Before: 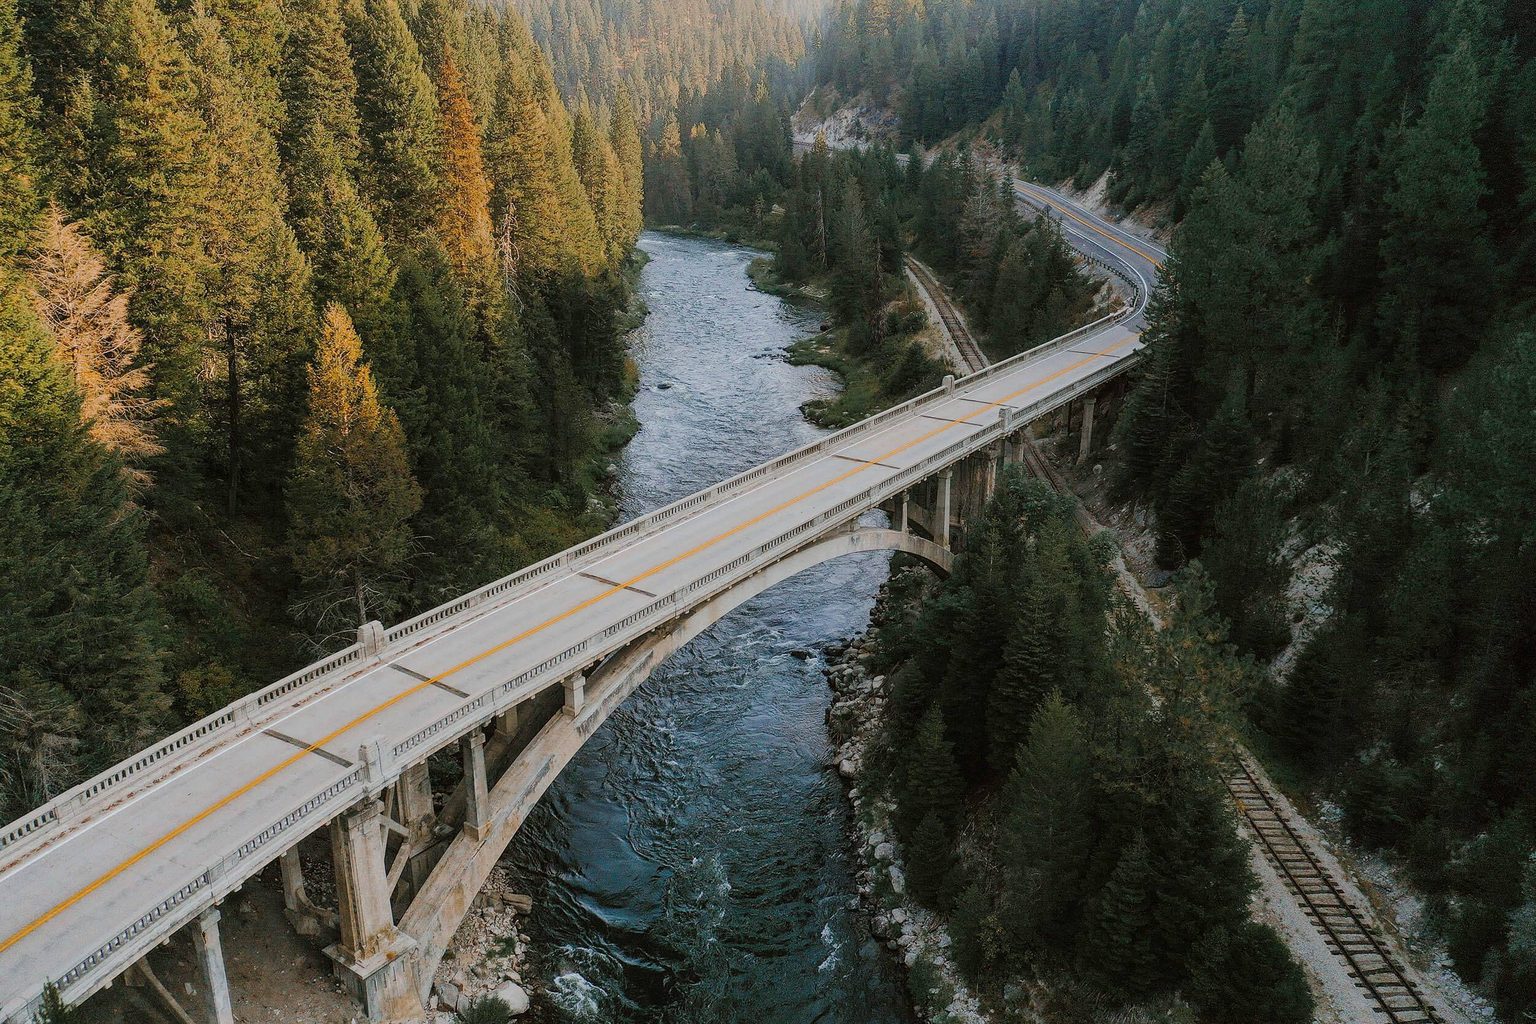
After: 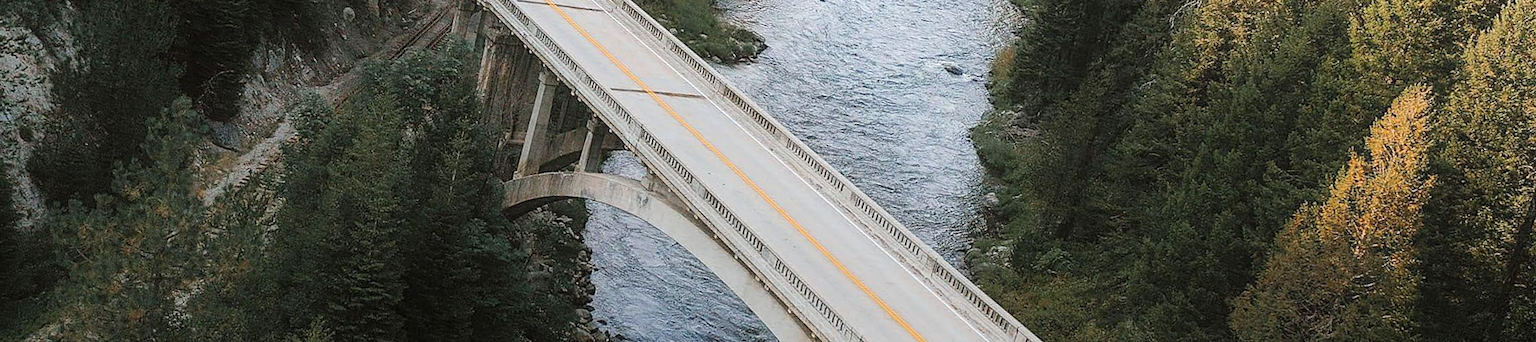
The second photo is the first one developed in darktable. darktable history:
exposure: black level correction 0, exposure 0.7 EV, compensate exposure bias true, compensate highlight preservation false
contrast equalizer: y [[0.439, 0.44, 0.442, 0.457, 0.493, 0.498], [0.5 ×6], [0.5 ×6], [0 ×6], [0 ×6]]
crop and rotate: angle 16.12°, top 30.835%, bottom 35.653%
contrast brightness saturation: contrast 0.06, brightness -0.01, saturation -0.23
graduated density: rotation -180°, offset 24.95
